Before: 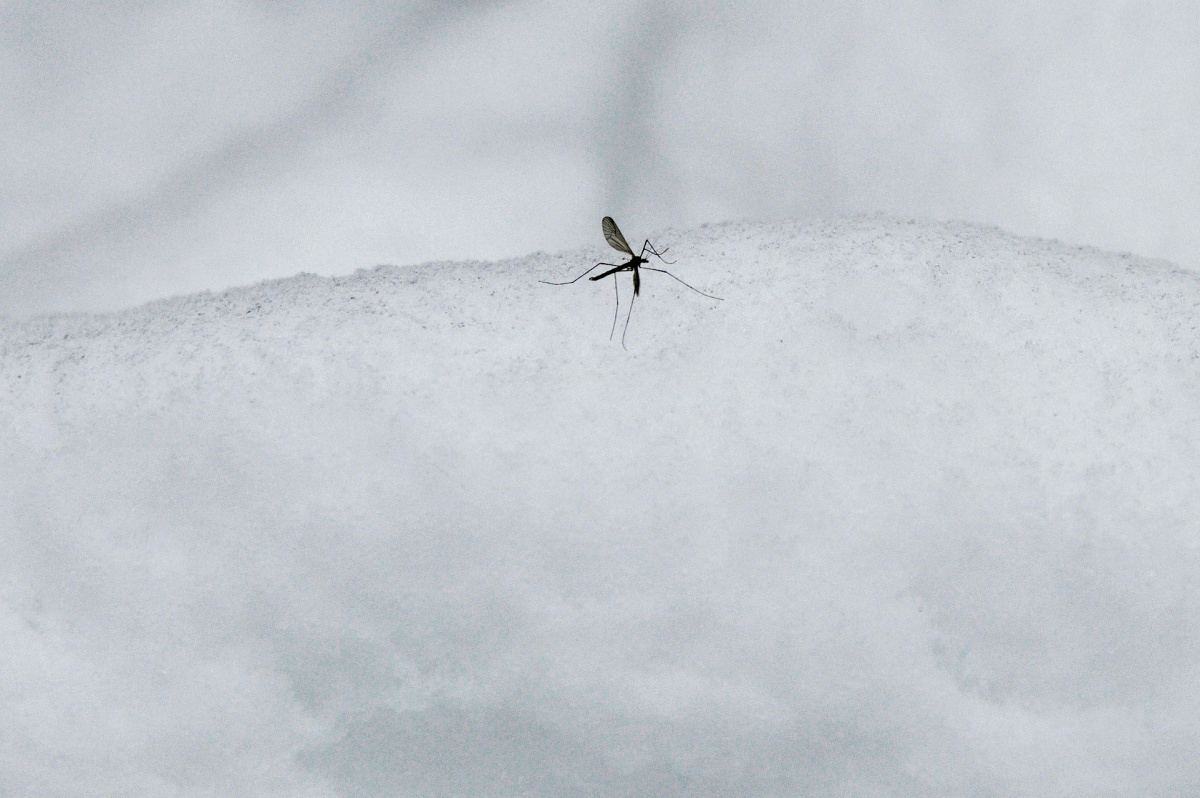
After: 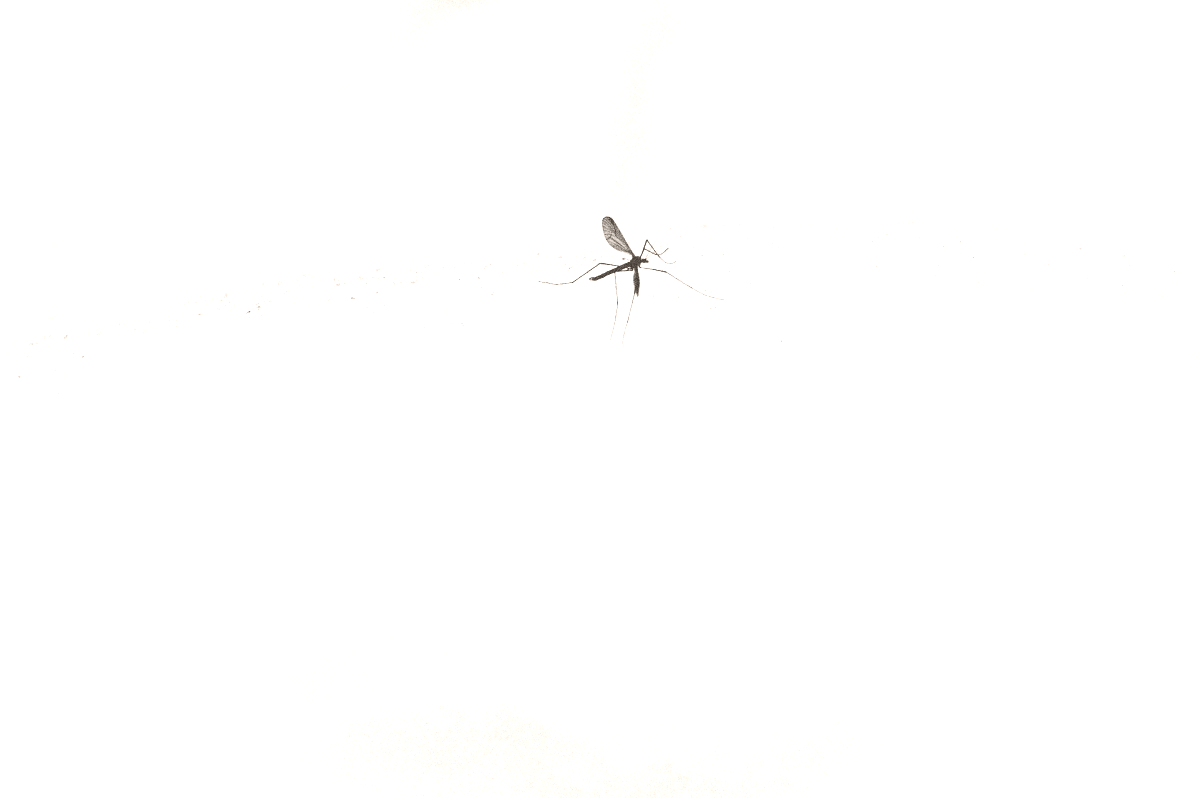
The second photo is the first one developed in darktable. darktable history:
colorize: hue 34.49°, saturation 35.33%, source mix 100%, lightness 55%, version 1
grain: coarseness 10.62 ISO, strength 55.56%
